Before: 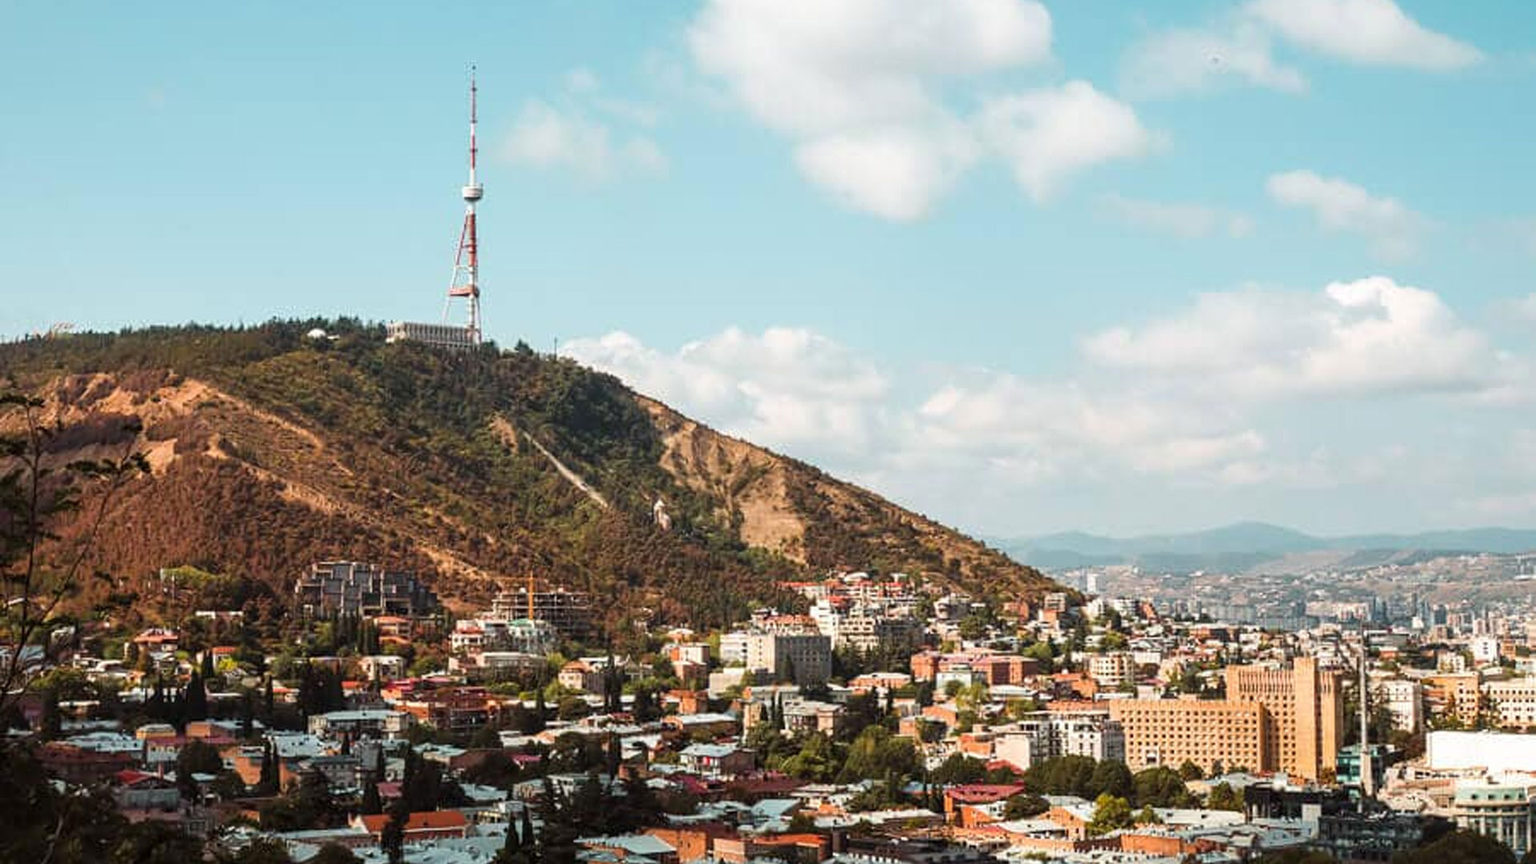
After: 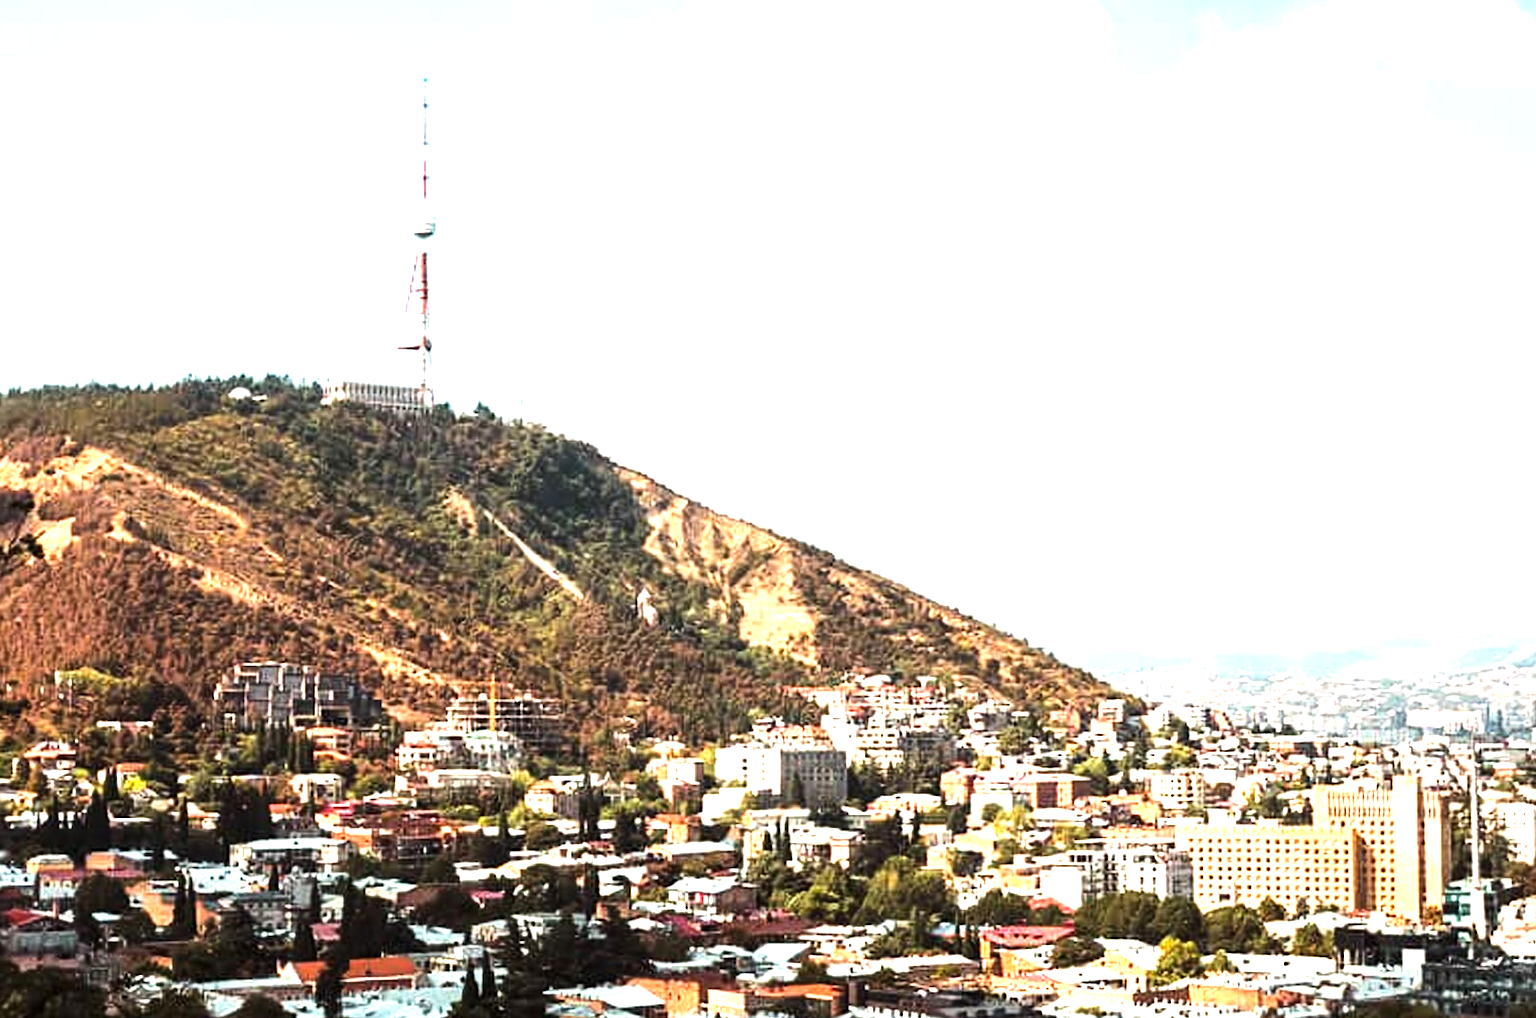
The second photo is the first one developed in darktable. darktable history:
exposure: black level correction 0, exposure 1 EV, compensate exposure bias true, compensate highlight preservation false
crop: left 7.397%, right 7.819%
tone equalizer: -8 EV -0.716 EV, -7 EV -0.724 EV, -6 EV -0.6 EV, -5 EV -0.418 EV, -3 EV 0.366 EV, -2 EV 0.6 EV, -1 EV 0.685 EV, +0 EV 0.757 EV, edges refinement/feathering 500, mask exposure compensation -1.57 EV, preserve details no
